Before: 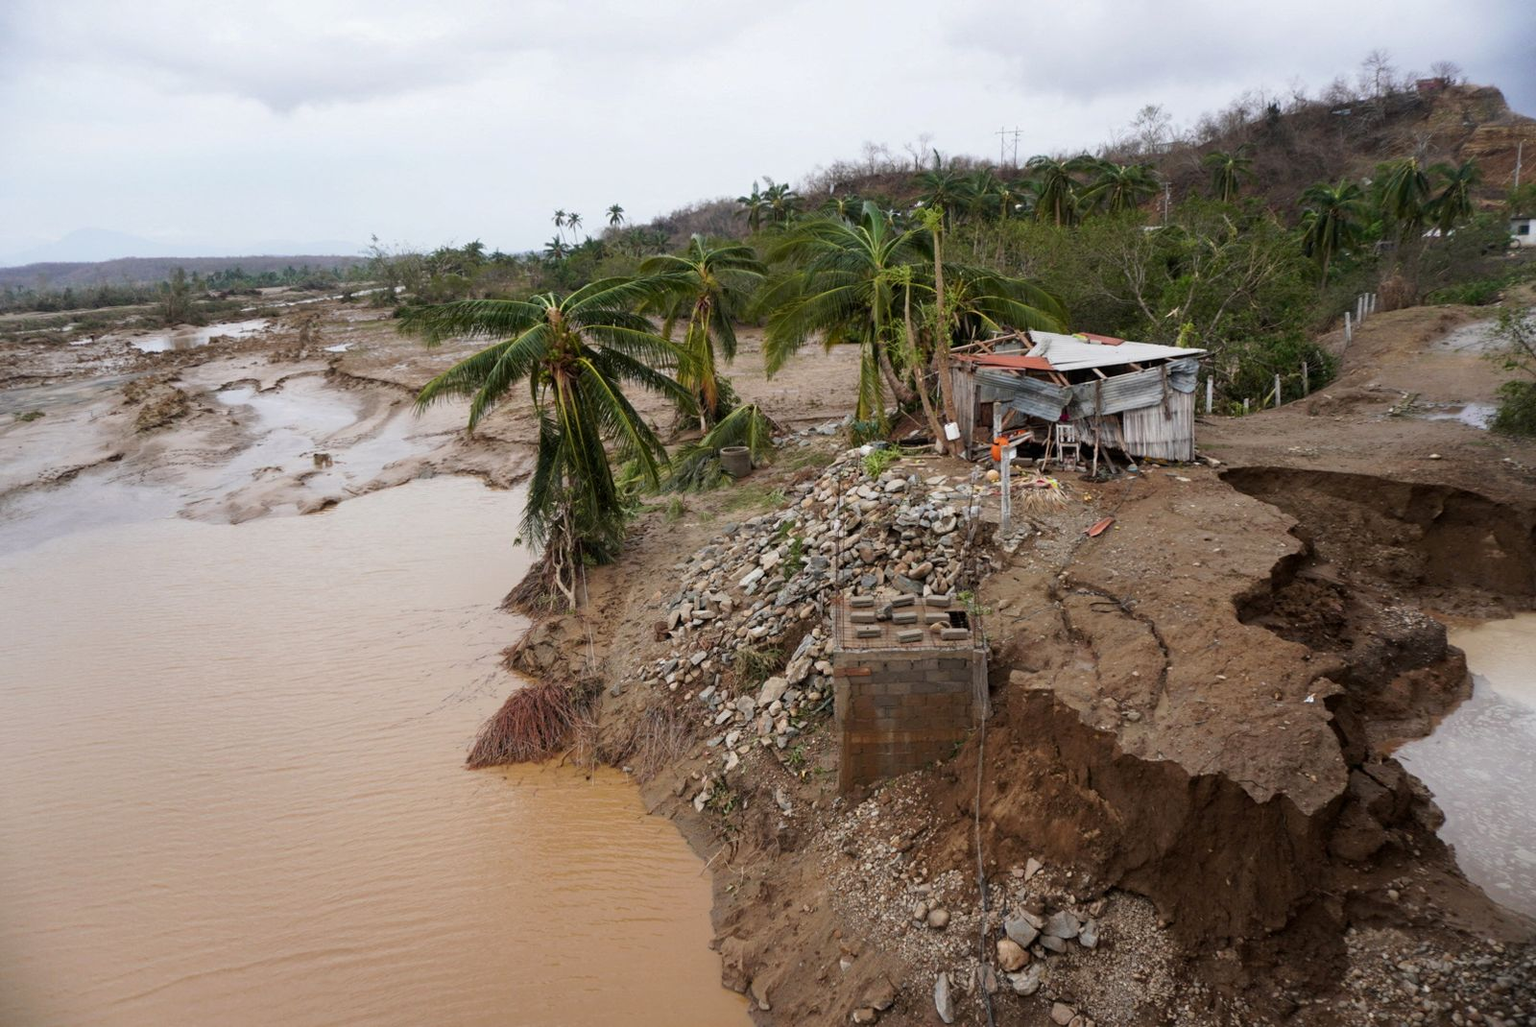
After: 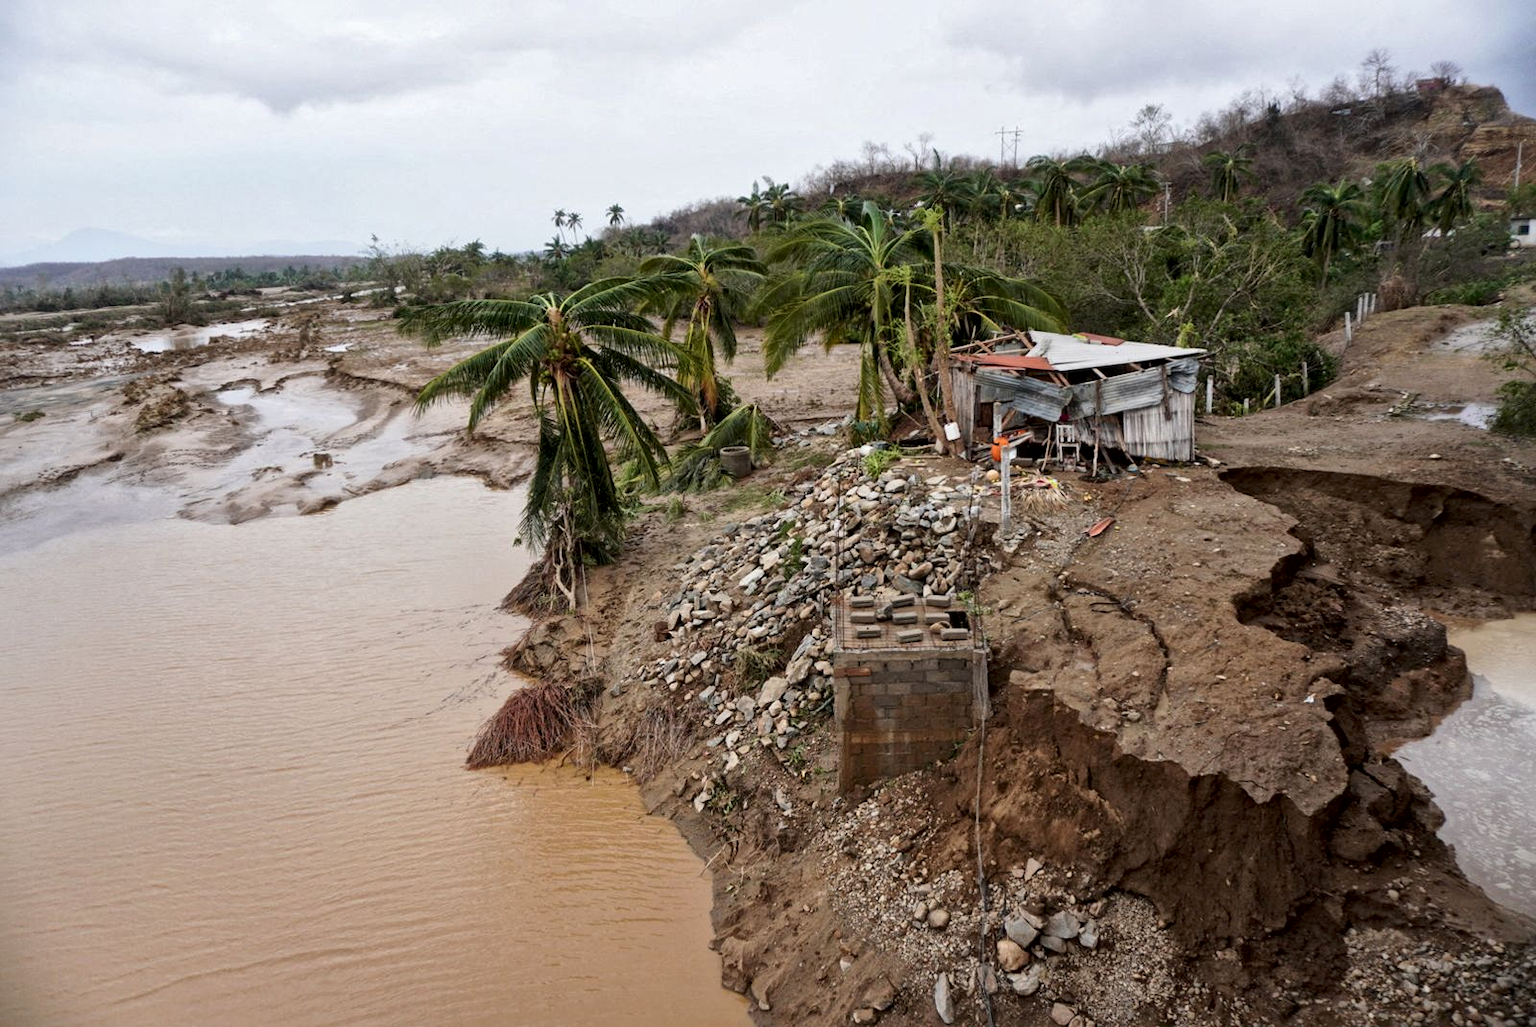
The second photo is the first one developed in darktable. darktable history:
local contrast: mode bilateral grid, contrast 20, coarseness 18, detail 163%, midtone range 0.2
